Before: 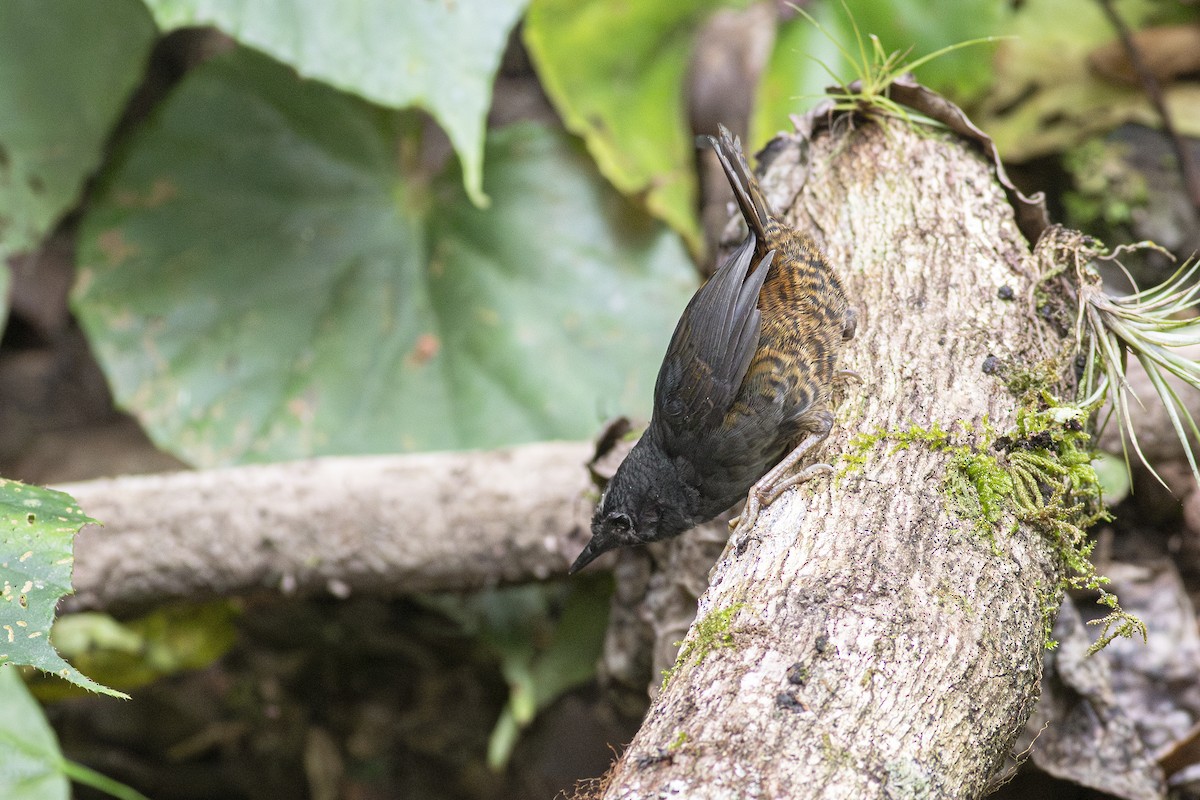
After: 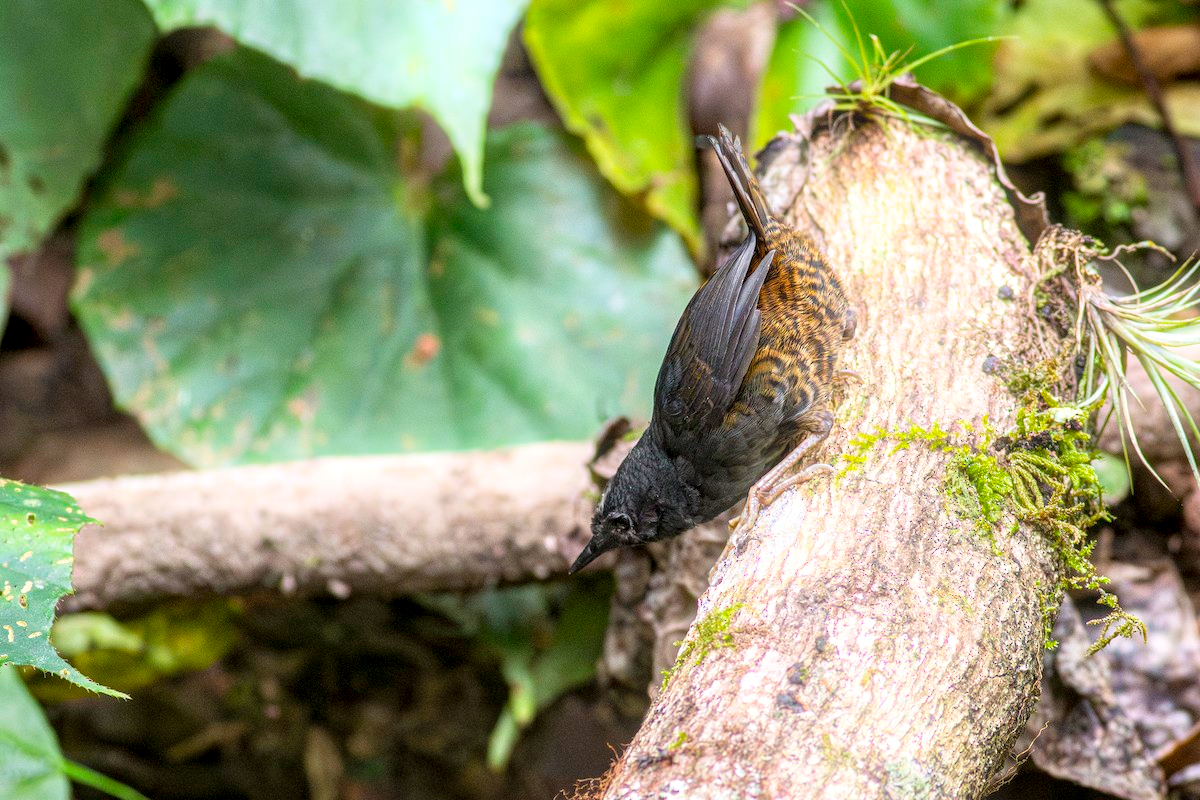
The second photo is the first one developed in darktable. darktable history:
bloom: size 5%, threshold 95%, strength 15%
local contrast: highlights 40%, shadows 60%, detail 136%, midtone range 0.514
color balance rgb: linear chroma grading › global chroma 9.31%, global vibrance 41.49%
